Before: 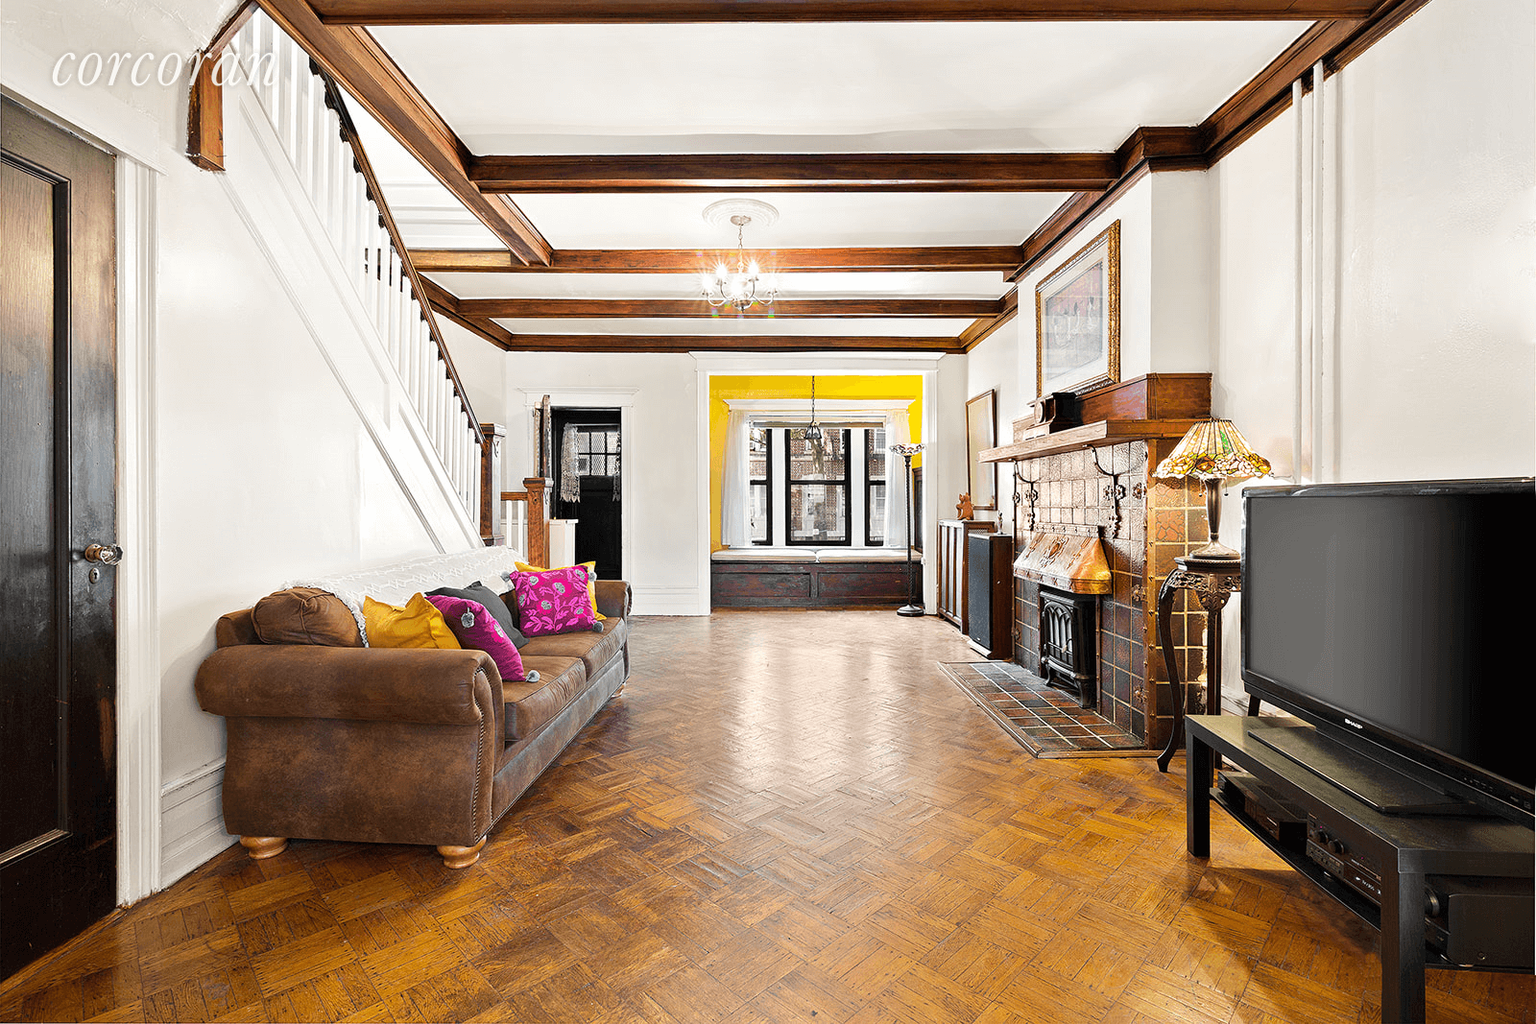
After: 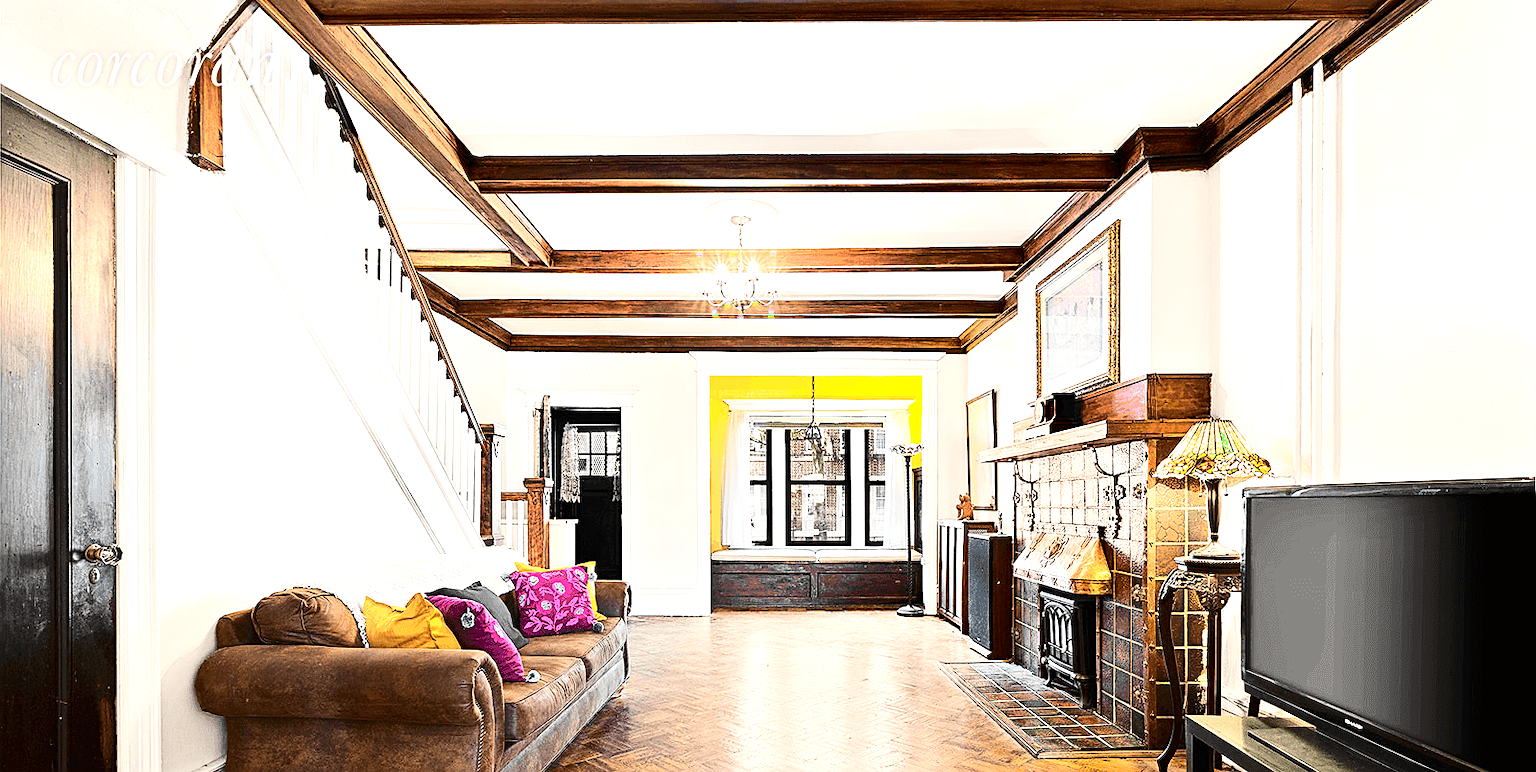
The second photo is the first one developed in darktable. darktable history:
exposure: exposure 0.576 EV, compensate highlight preservation false
crop: bottom 24.467%
contrast brightness saturation: contrast 0.29
sharpen: on, module defaults
